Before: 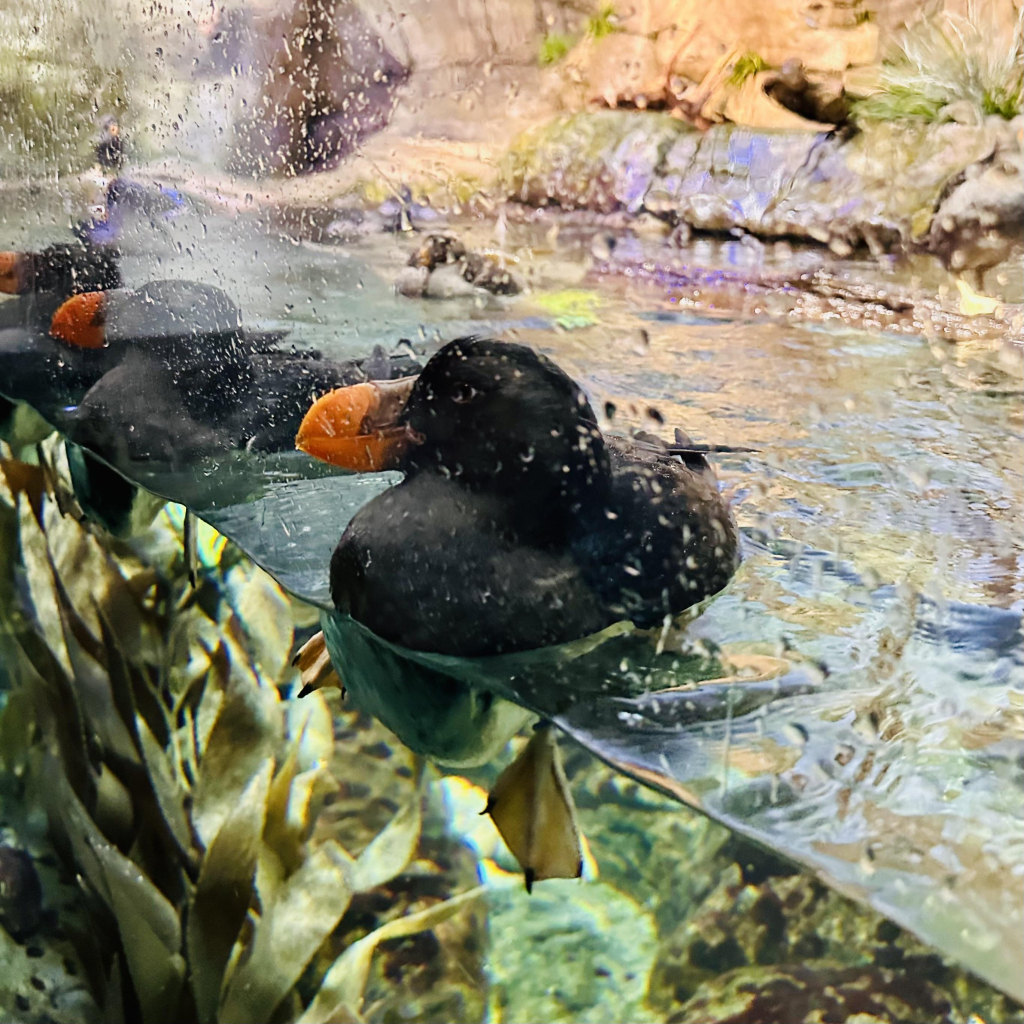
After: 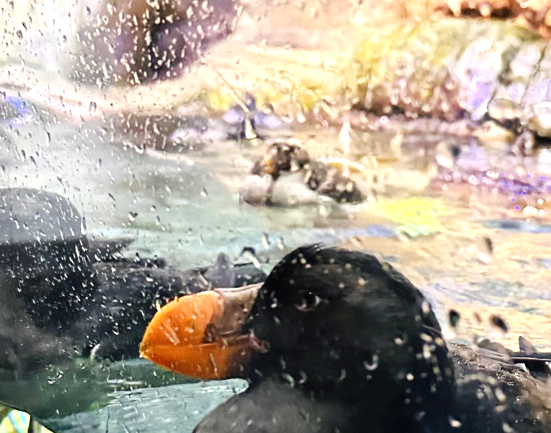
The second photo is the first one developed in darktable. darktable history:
exposure: exposure 0.574 EV, compensate highlight preservation false
crop: left 15.306%, top 9.065%, right 30.789%, bottom 48.638%
